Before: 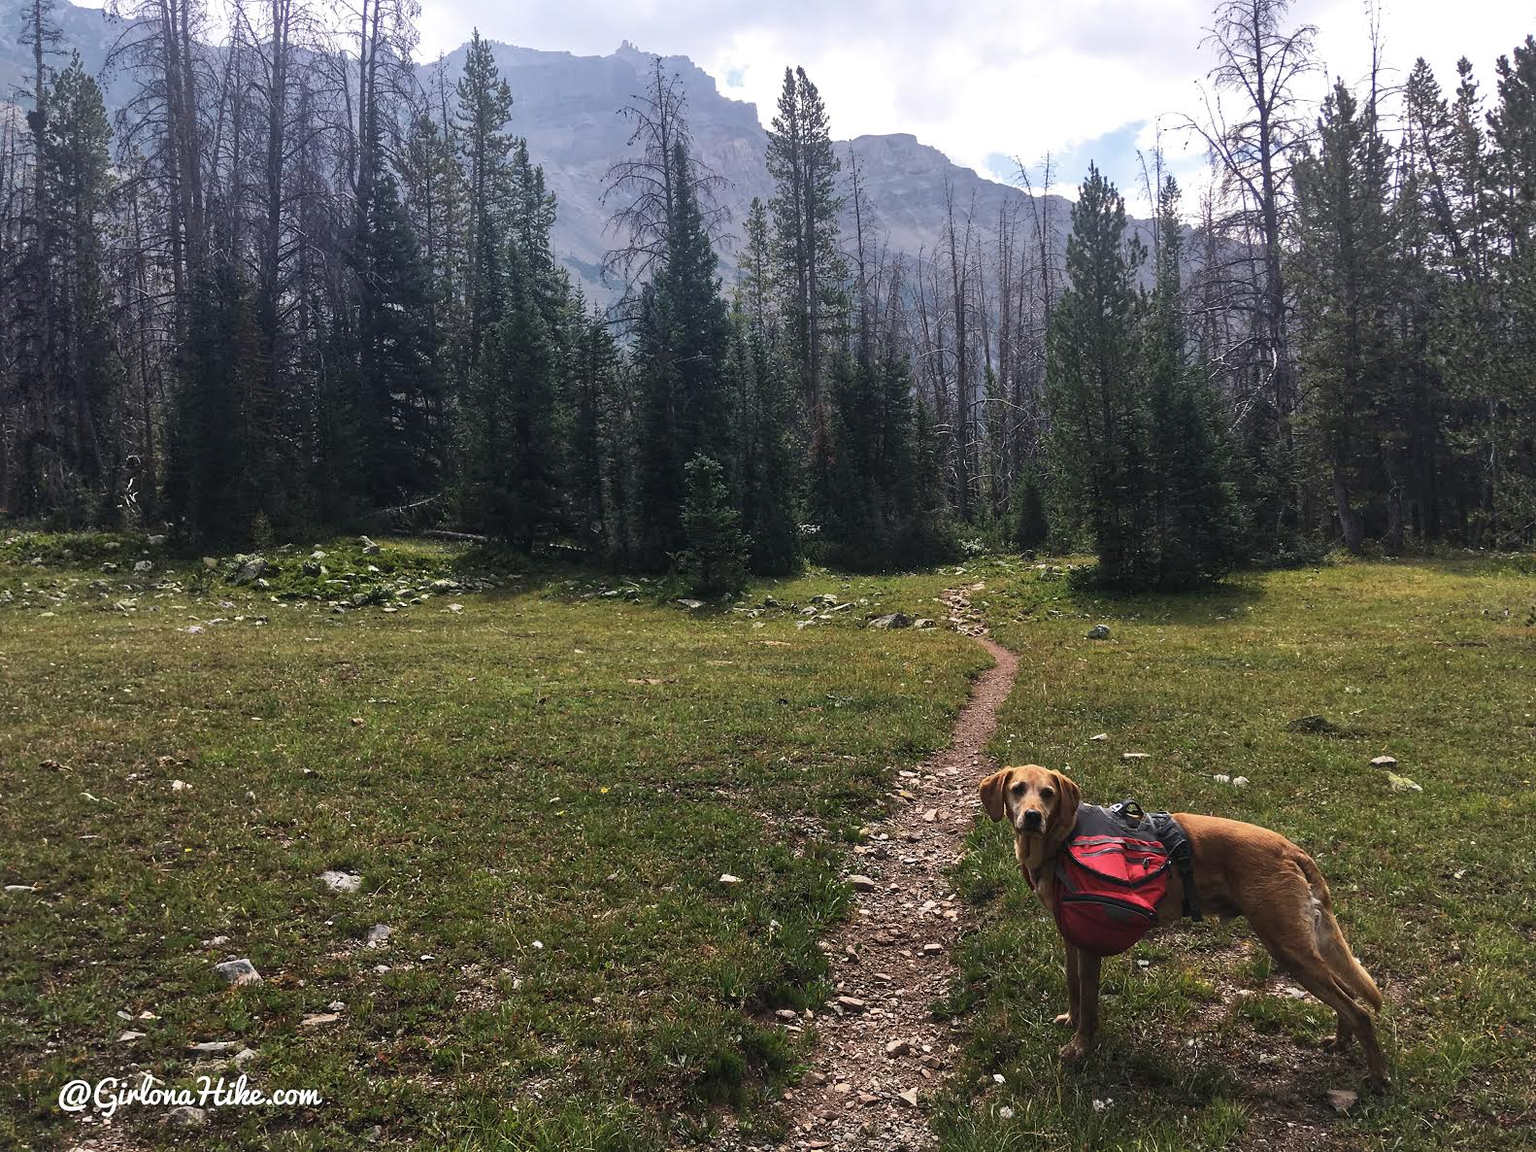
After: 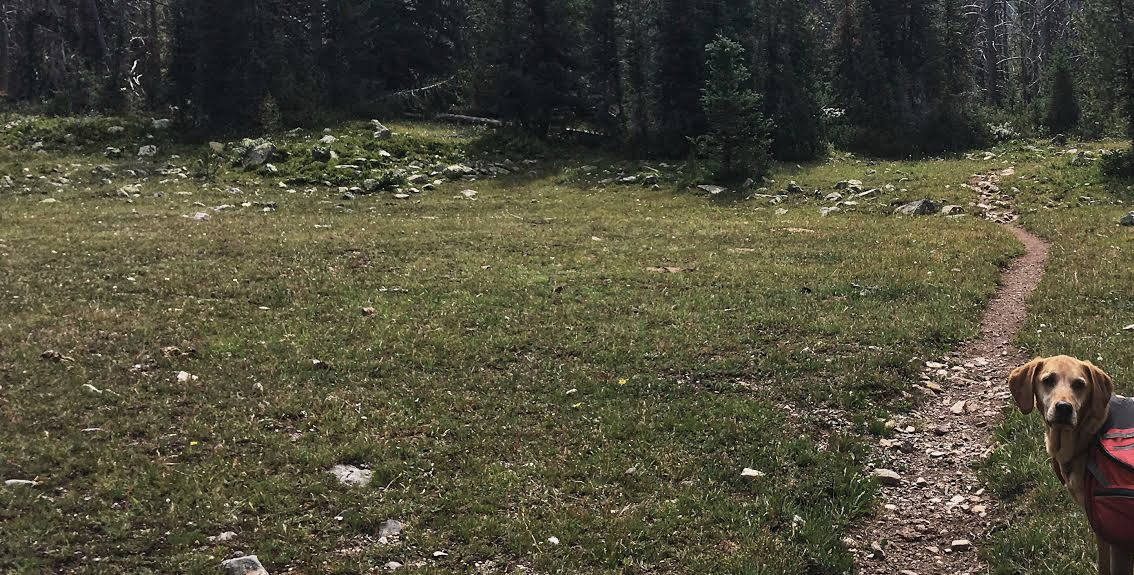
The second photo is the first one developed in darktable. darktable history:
crop: top 36.474%, right 28.292%, bottom 14.962%
exposure: black level correction 0.001, compensate highlight preservation false
color correction: highlights b* -0.008, saturation 0.79
